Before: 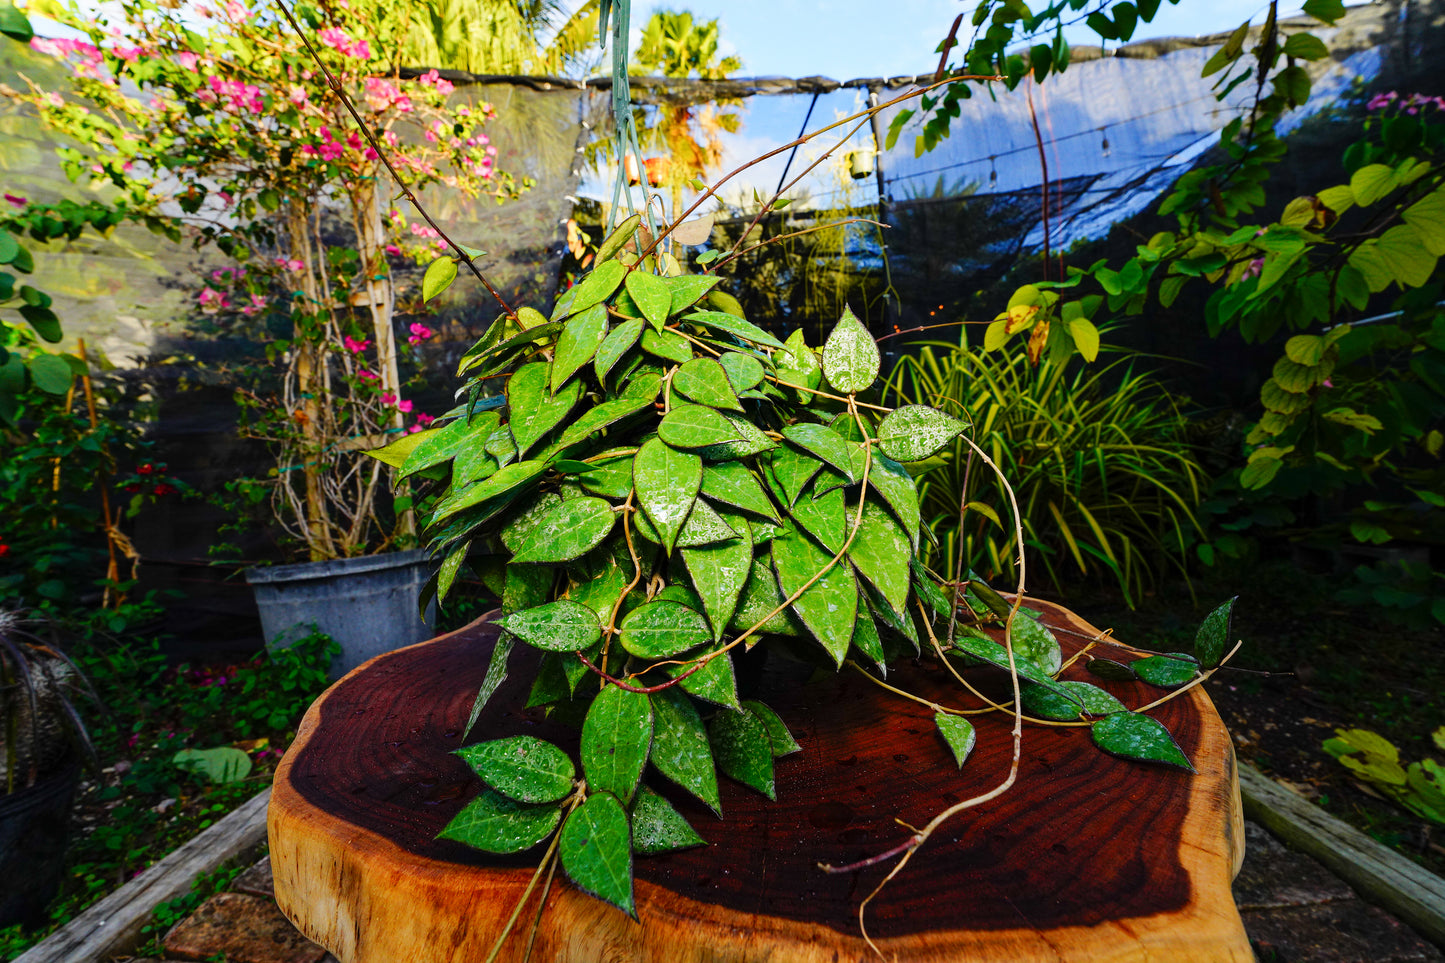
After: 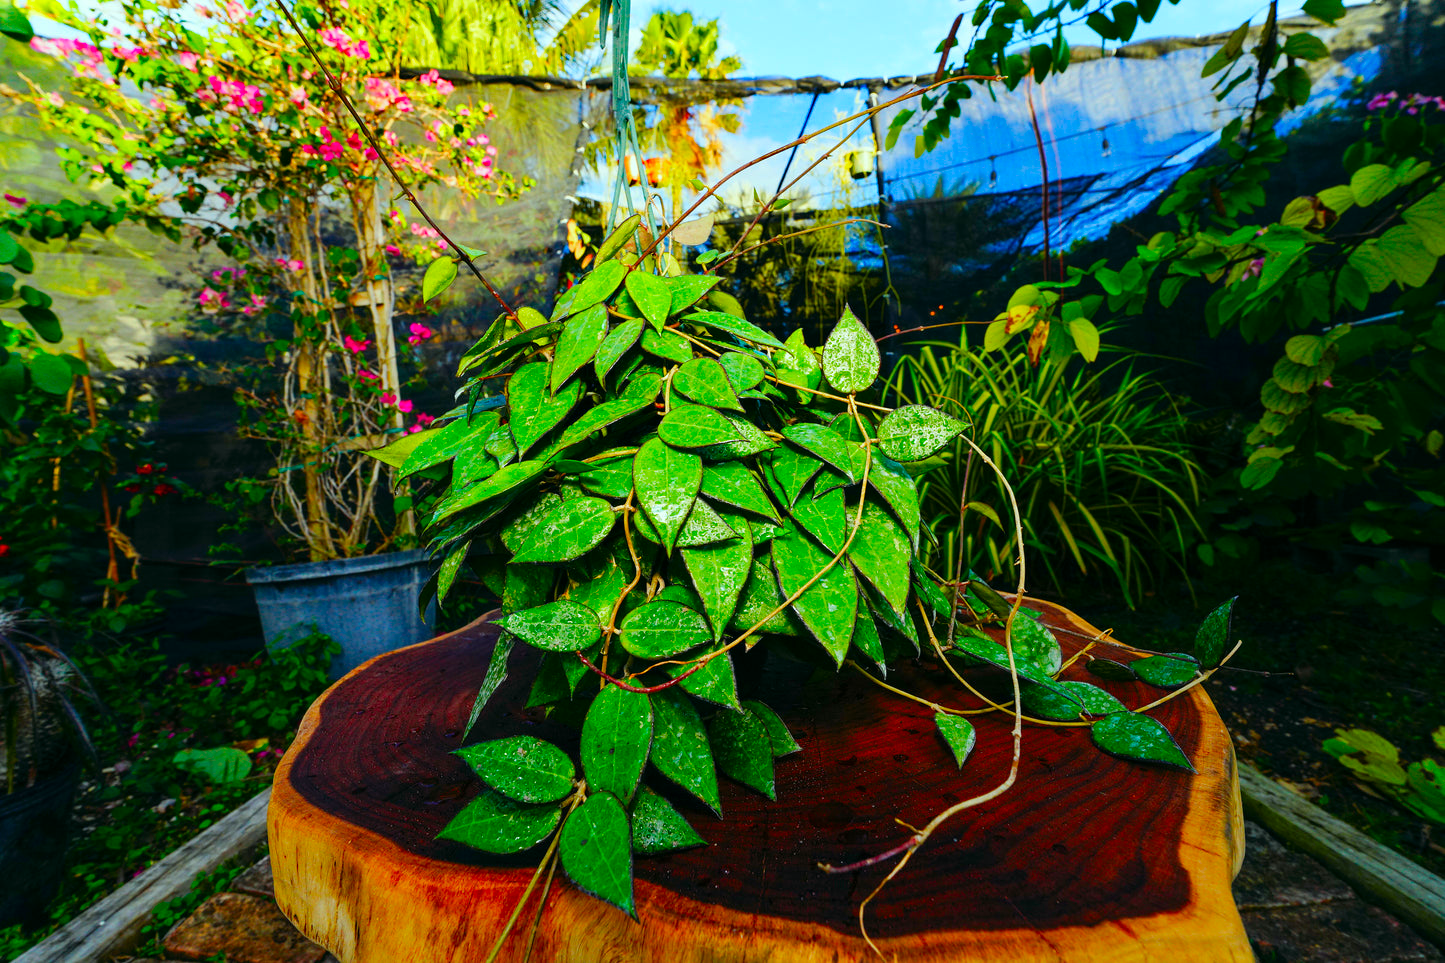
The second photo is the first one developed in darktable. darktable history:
color correction: highlights a* -7.59, highlights b* 1.32, shadows a* -3.73, saturation 1.41
